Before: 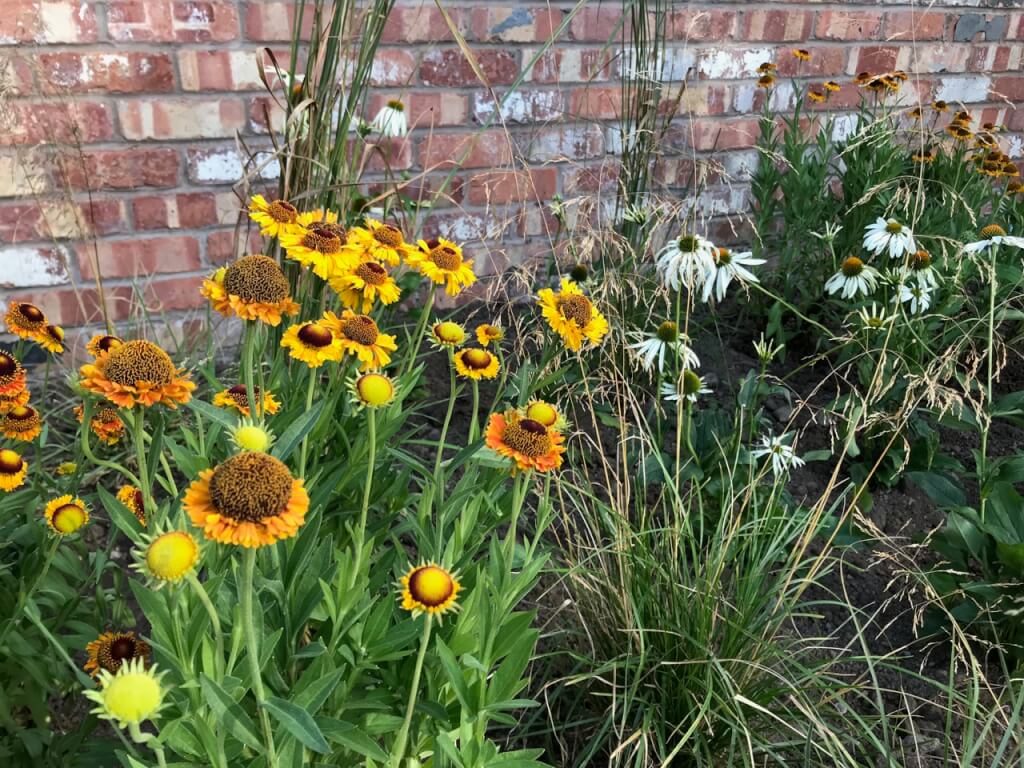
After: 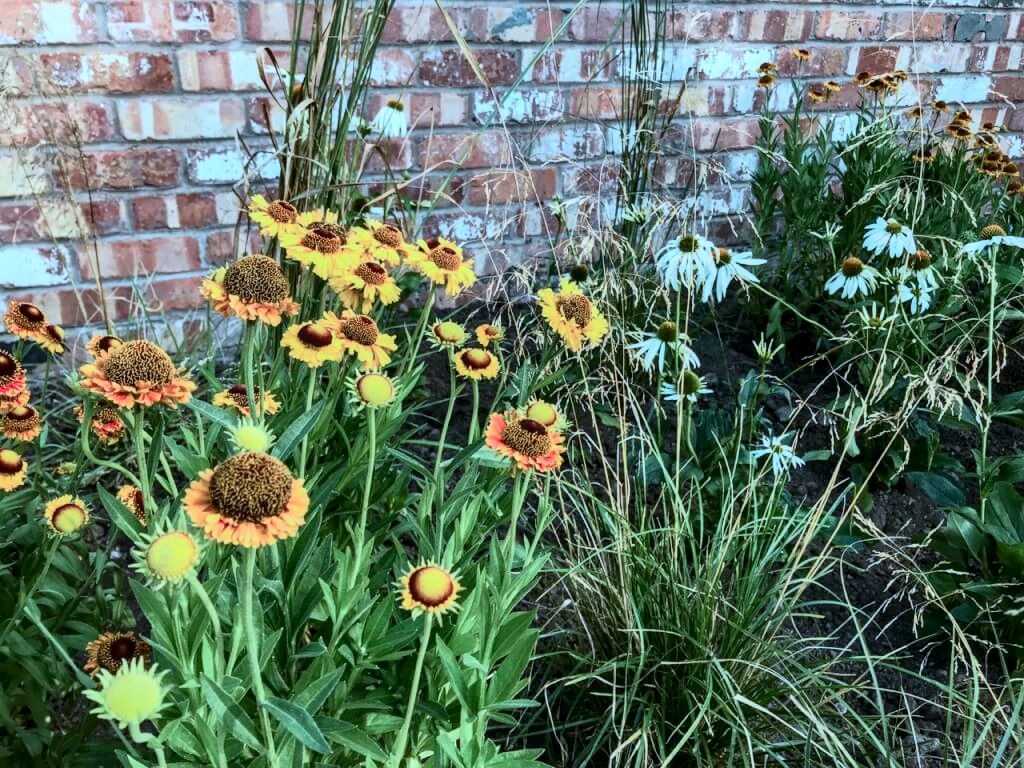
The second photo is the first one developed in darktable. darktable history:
tone curve: curves: ch0 [(0, 0.008) (0.081, 0.044) (0.177, 0.123) (0.283, 0.253) (0.427, 0.441) (0.495, 0.524) (0.661, 0.756) (0.796, 0.859) (1, 0.951)]; ch1 [(0, 0) (0.161, 0.092) (0.35, 0.33) (0.392, 0.392) (0.427, 0.426) (0.479, 0.472) (0.505, 0.5) (0.521, 0.519) (0.567, 0.556) (0.583, 0.588) (0.625, 0.627) (0.678, 0.733) (1, 1)]; ch2 [(0, 0) (0.346, 0.362) (0.404, 0.427) (0.502, 0.499) (0.523, 0.522) (0.544, 0.561) (0.58, 0.59) (0.629, 0.642) (0.717, 0.678) (1, 1)], color space Lab, independent channels, preserve colors none
color correction: highlights a* -10.69, highlights b* -19.19
local contrast: on, module defaults
